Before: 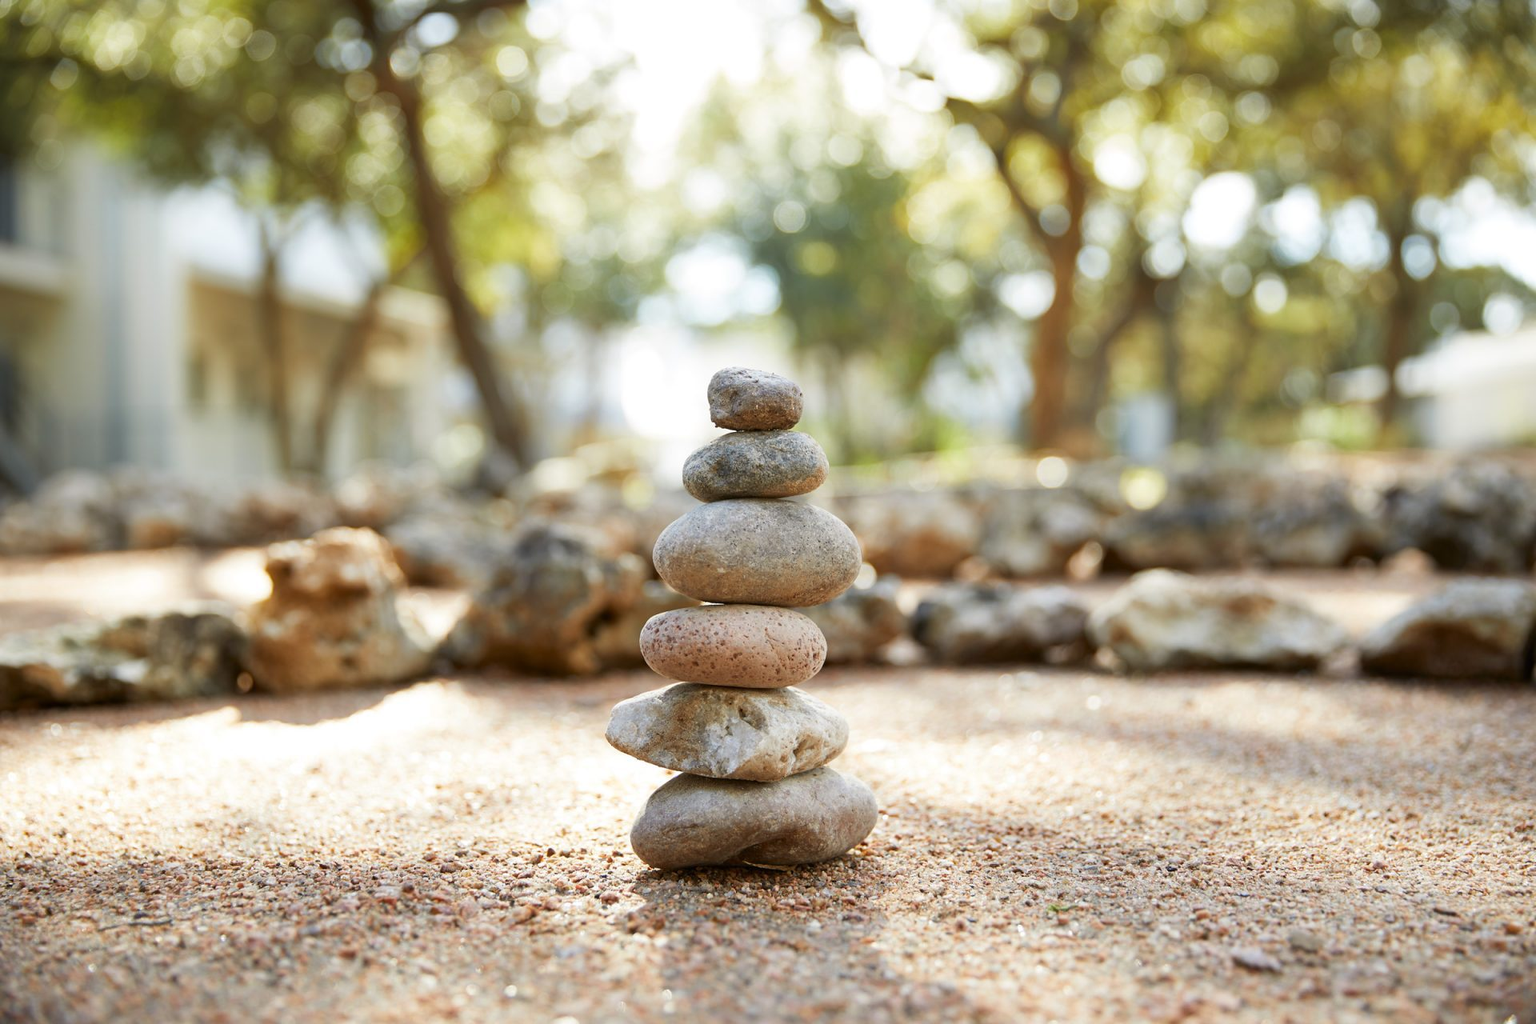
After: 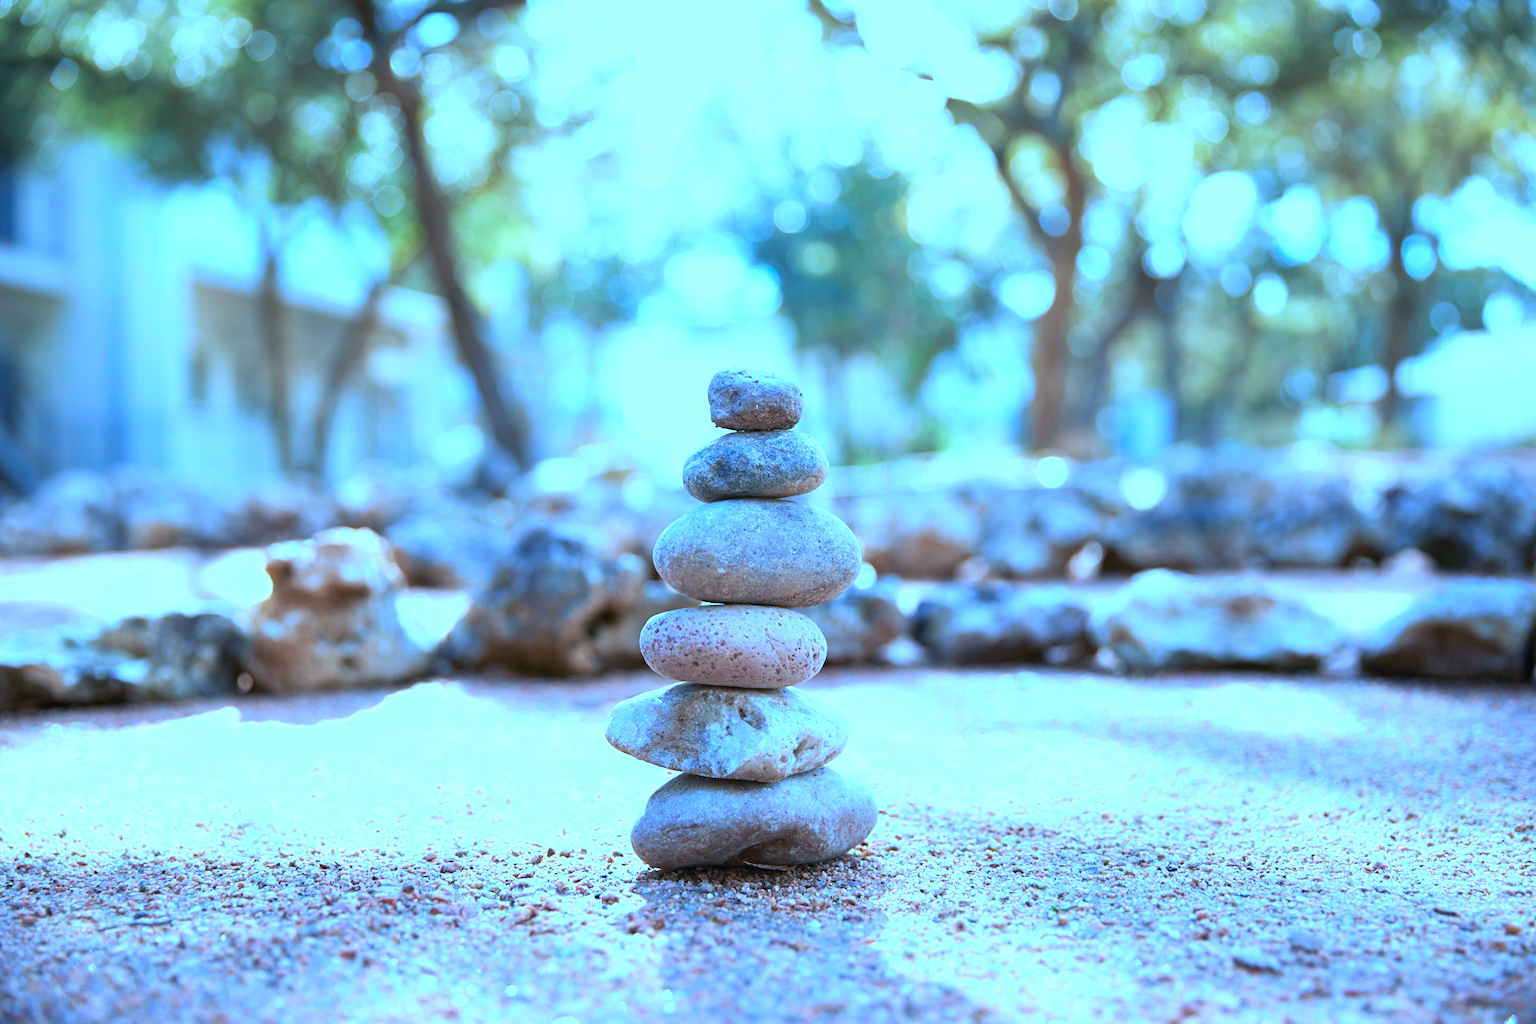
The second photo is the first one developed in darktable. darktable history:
exposure: black level correction 0, exposure 0.498 EV, compensate highlight preservation false
color calibration: gray › normalize channels true, illuminant as shot in camera, x 0.462, y 0.42, temperature 2669.89 K, gamut compression 0.013
